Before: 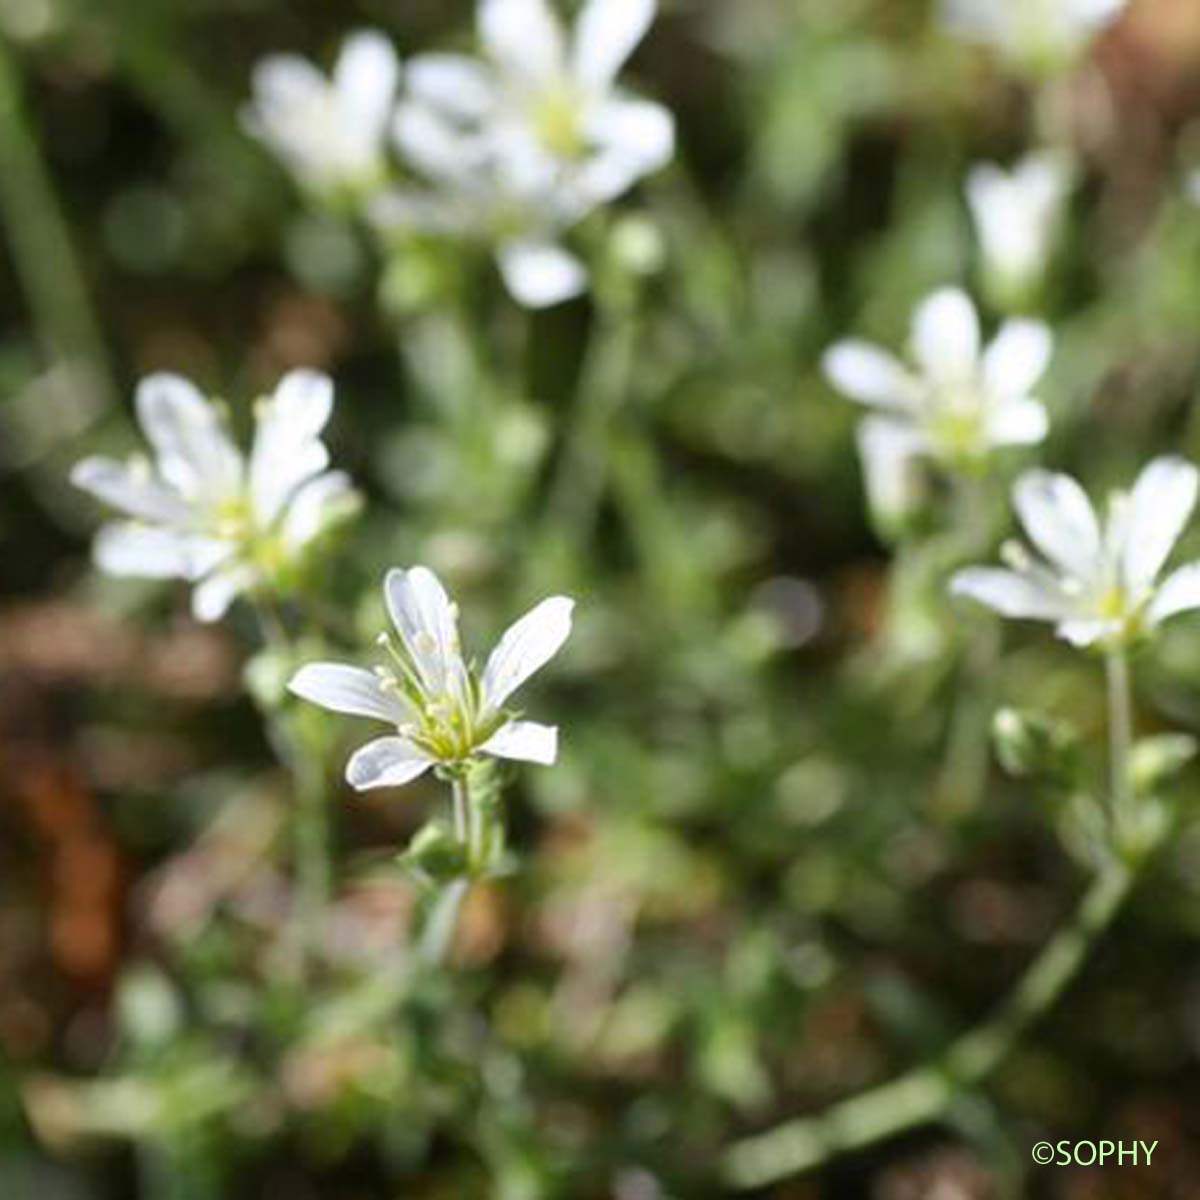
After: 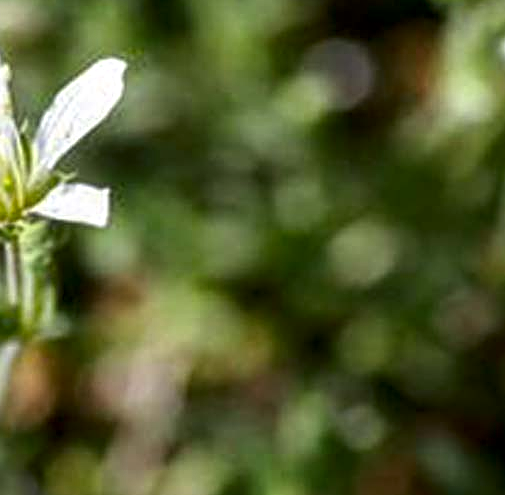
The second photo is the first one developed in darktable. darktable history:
contrast brightness saturation: contrast 0.067, brightness -0.128, saturation 0.056
local contrast: detail 130%
crop: left 37.409%, top 44.881%, right 20.494%, bottom 13.852%
sharpen: on, module defaults
